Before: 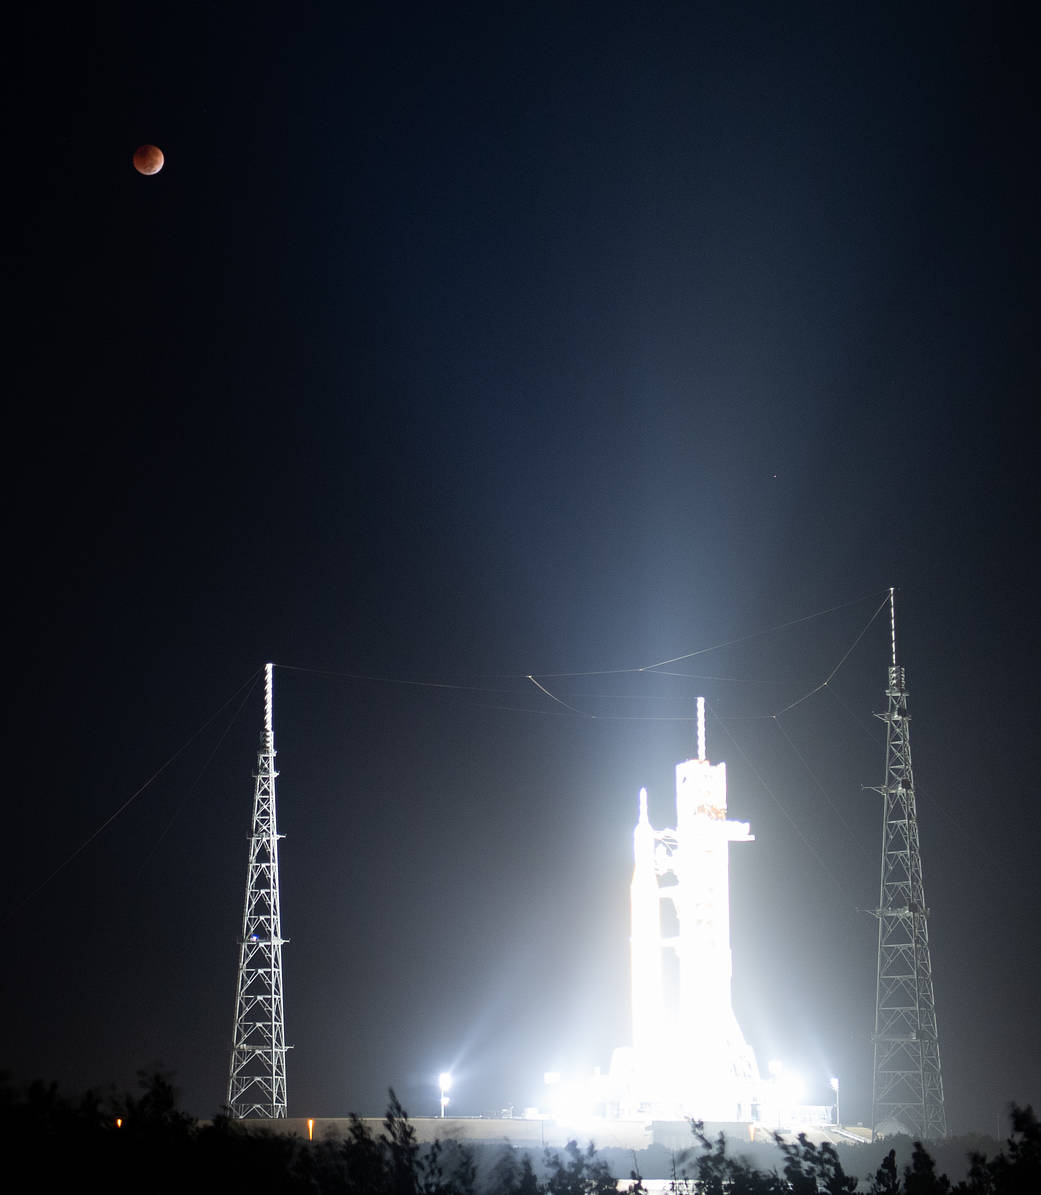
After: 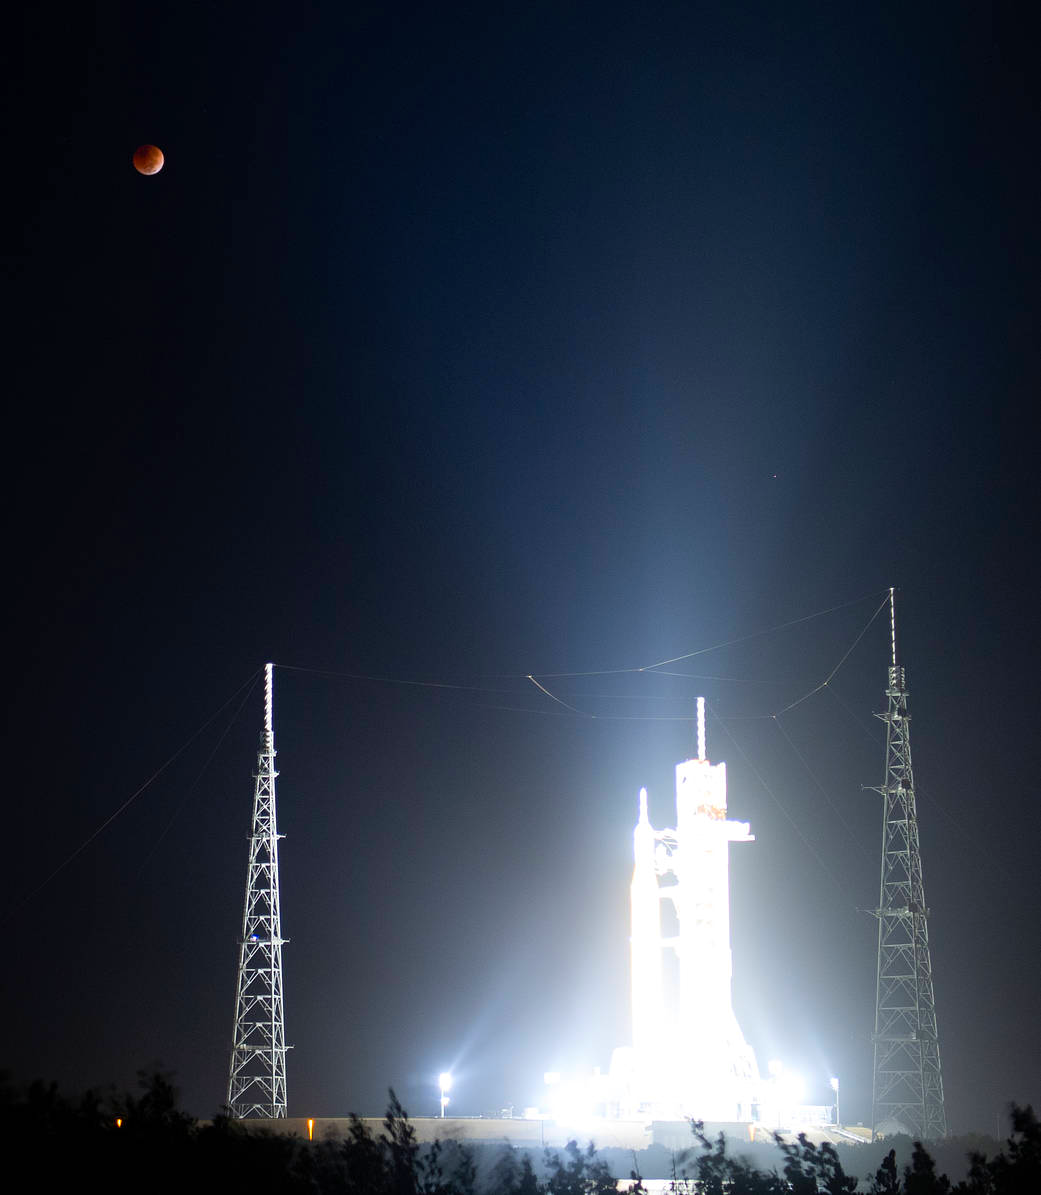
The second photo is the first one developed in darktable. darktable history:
color balance rgb: perceptual saturation grading › global saturation 35.448%, global vibrance 20%
exposure: exposure 0.03 EV, compensate highlight preservation false
